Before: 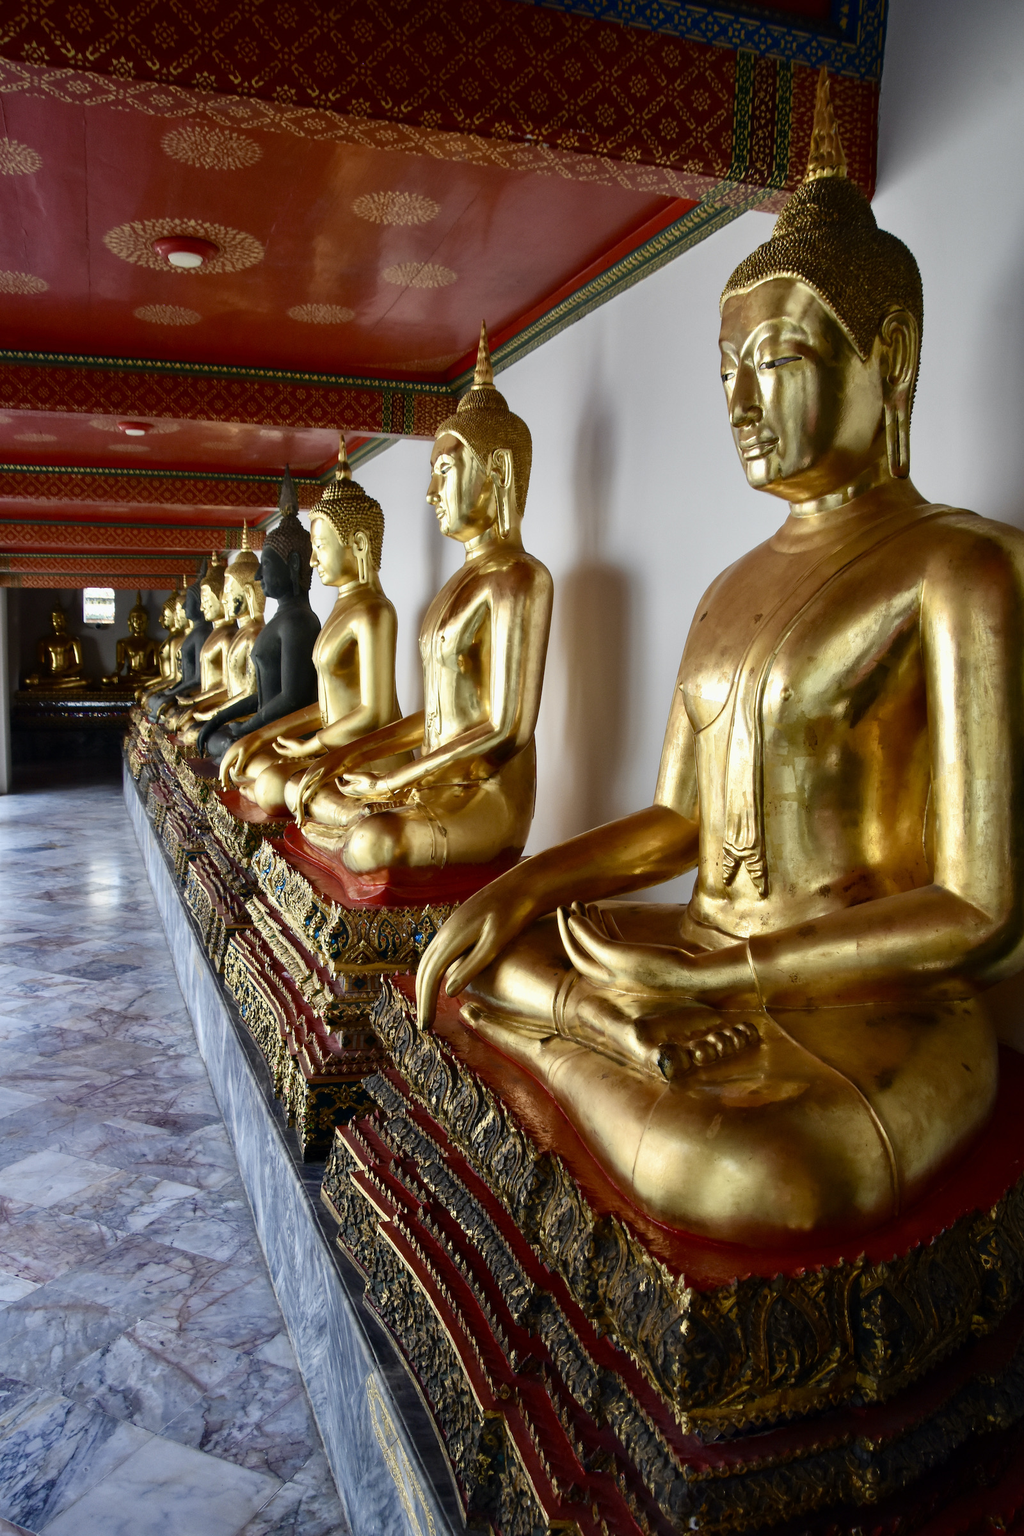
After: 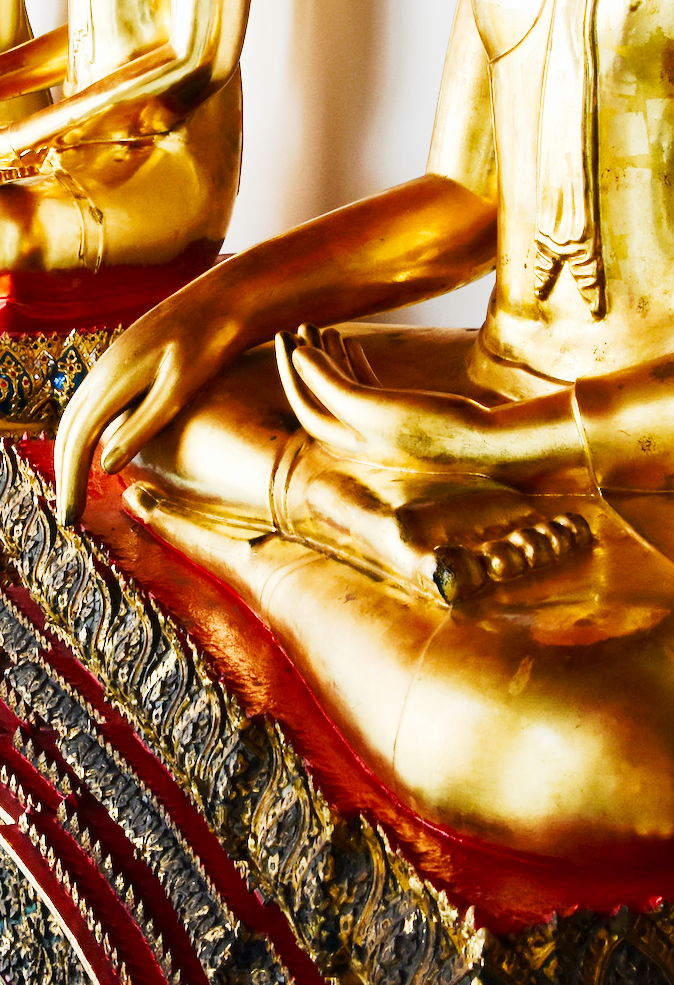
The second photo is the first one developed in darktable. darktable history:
contrast brightness saturation: saturation -0.05
crop: left 37.221%, top 45.169%, right 20.63%, bottom 13.777%
tone curve: curves: ch0 [(0, 0) (0.003, 0.004) (0.011, 0.015) (0.025, 0.034) (0.044, 0.061) (0.069, 0.095) (0.1, 0.137) (0.136, 0.187) (0.177, 0.244) (0.224, 0.308) (0.277, 0.415) (0.335, 0.532) (0.399, 0.642) (0.468, 0.747) (0.543, 0.829) (0.623, 0.886) (0.709, 0.924) (0.801, 0.951) (0.898, 0.975) (1, 1)], preserve colors none
